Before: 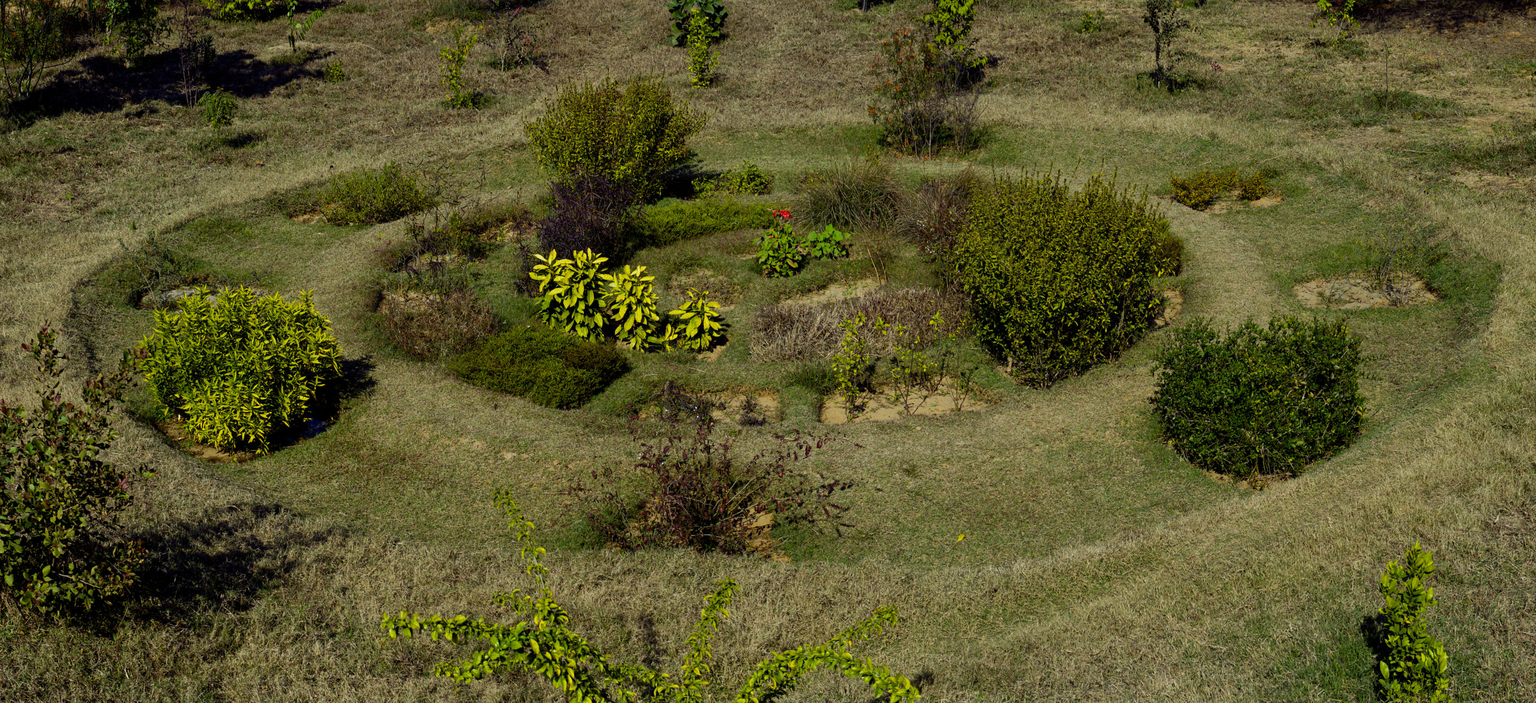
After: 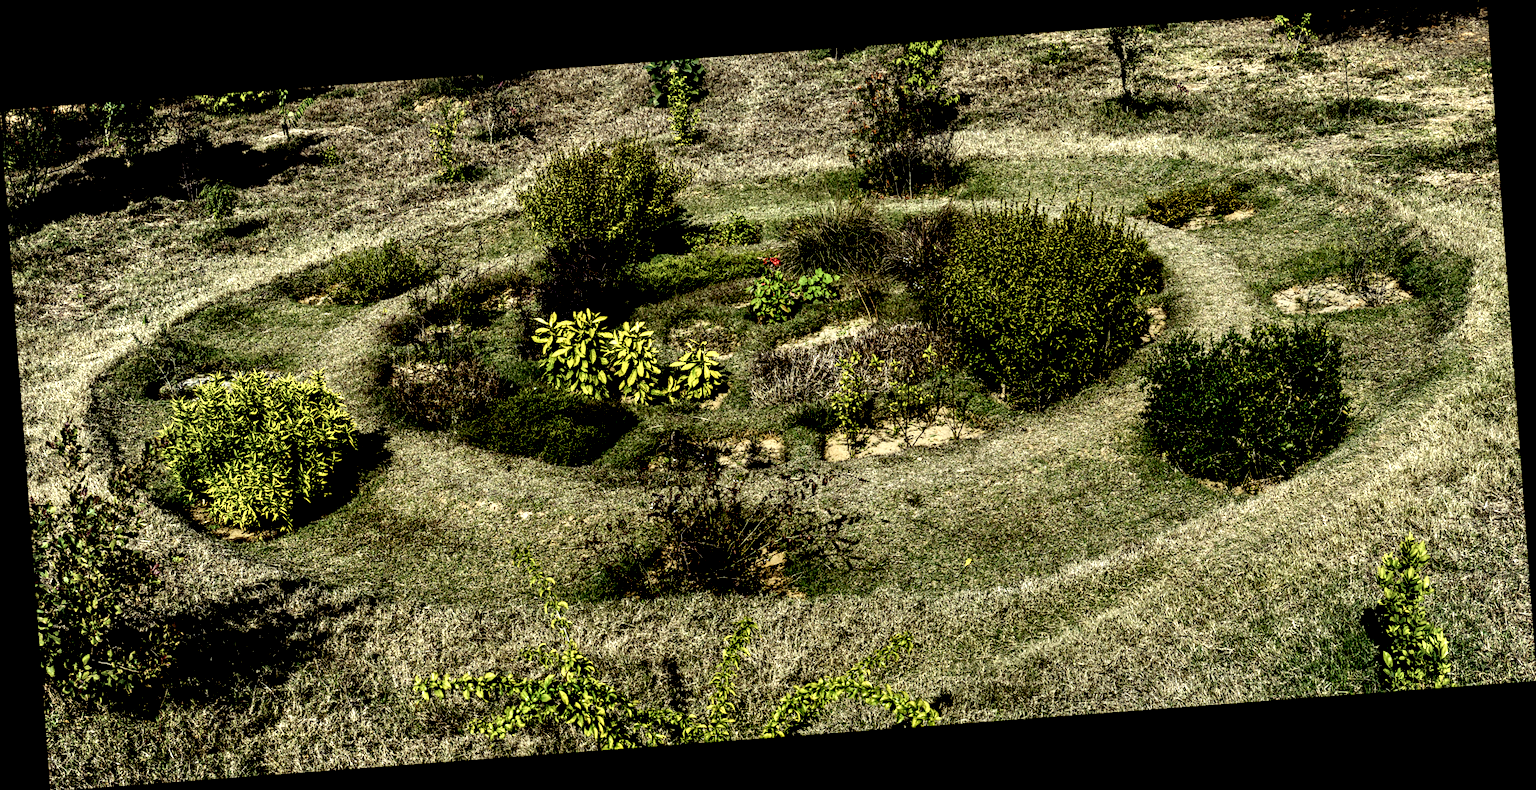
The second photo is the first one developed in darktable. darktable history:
filmic rgb: middle gray luminance 29%, black relative exposure -10.3 EV, white relative exposure 5.5 EV, threshold 6 EV, target black luminance 0%, hardness 3.95, latitude 2.04%, contrast 1.132, highlights saturation mix 5%, shadows ↔ highlights balance 15.11%, add noise in highlights 0, preserve chrominance no, color science v3 (2019), use custom middle-gray values true, iterations of high-quality reconstruction 0, contrast in highlights soft, enable highlight reconstruction true
white balance: red 0.986, blue 1.01
rotate and perspective: rotation -4.25°, automatic cropping off
local contrast: highlights 115%, shadows 42%, detail 293%
